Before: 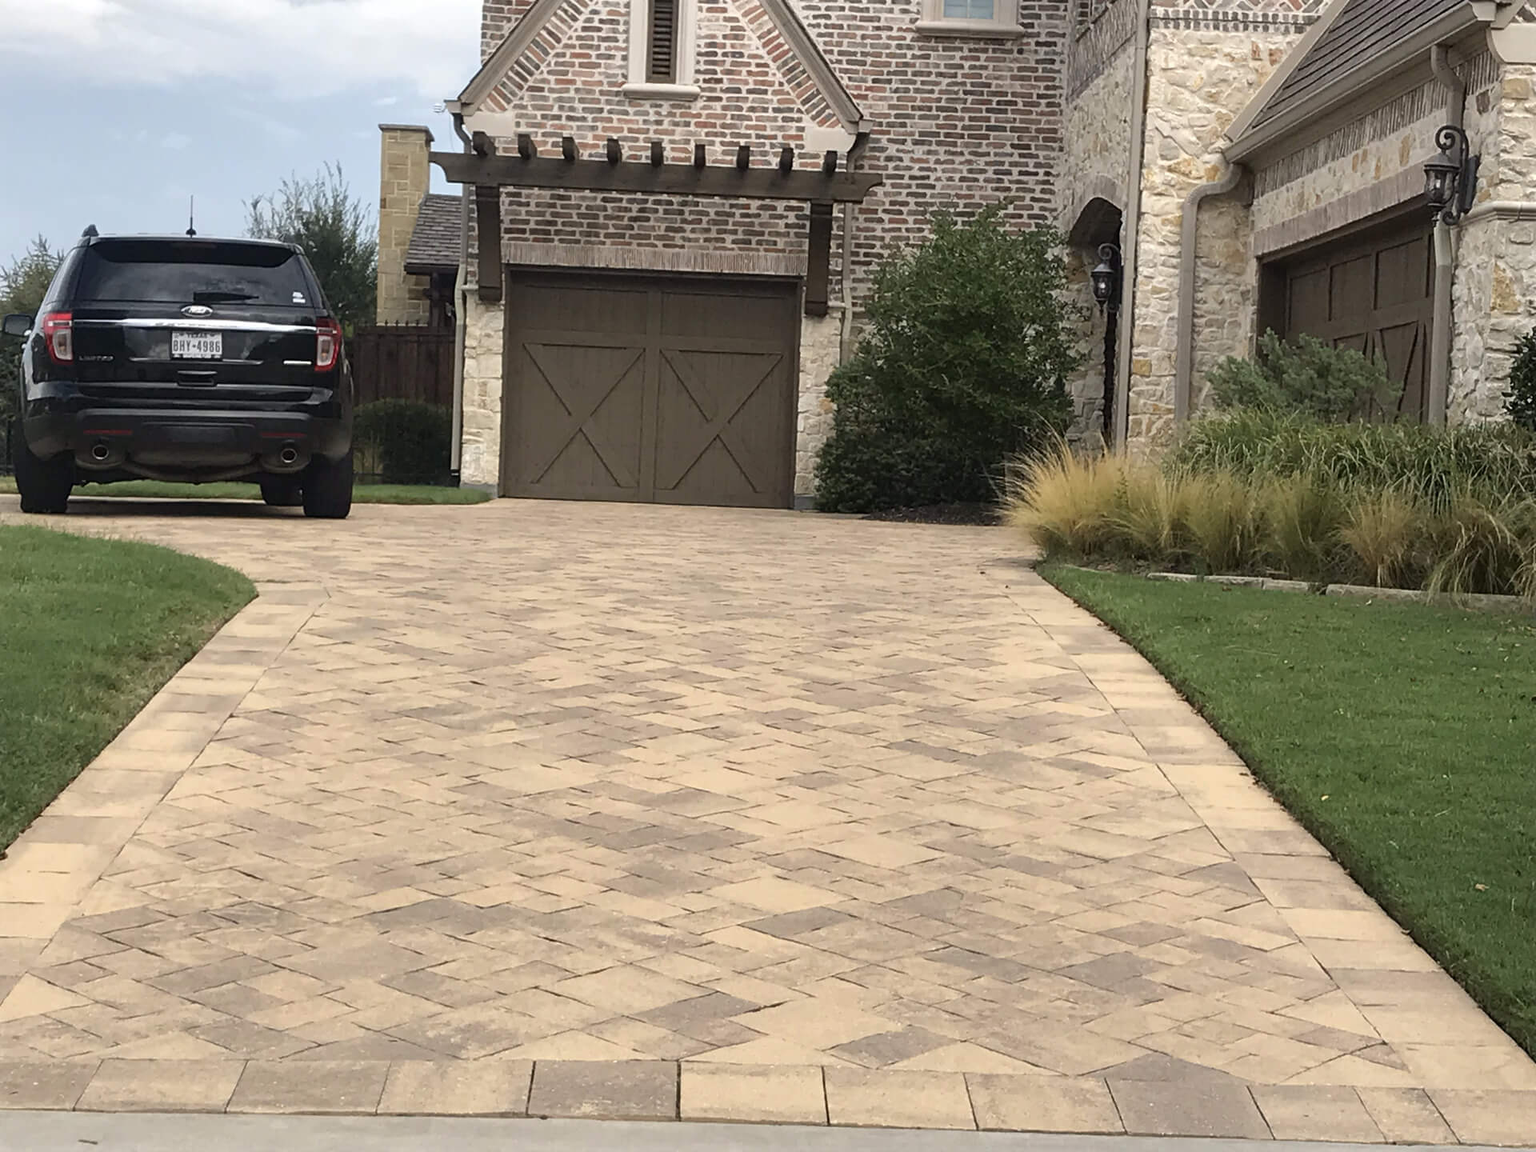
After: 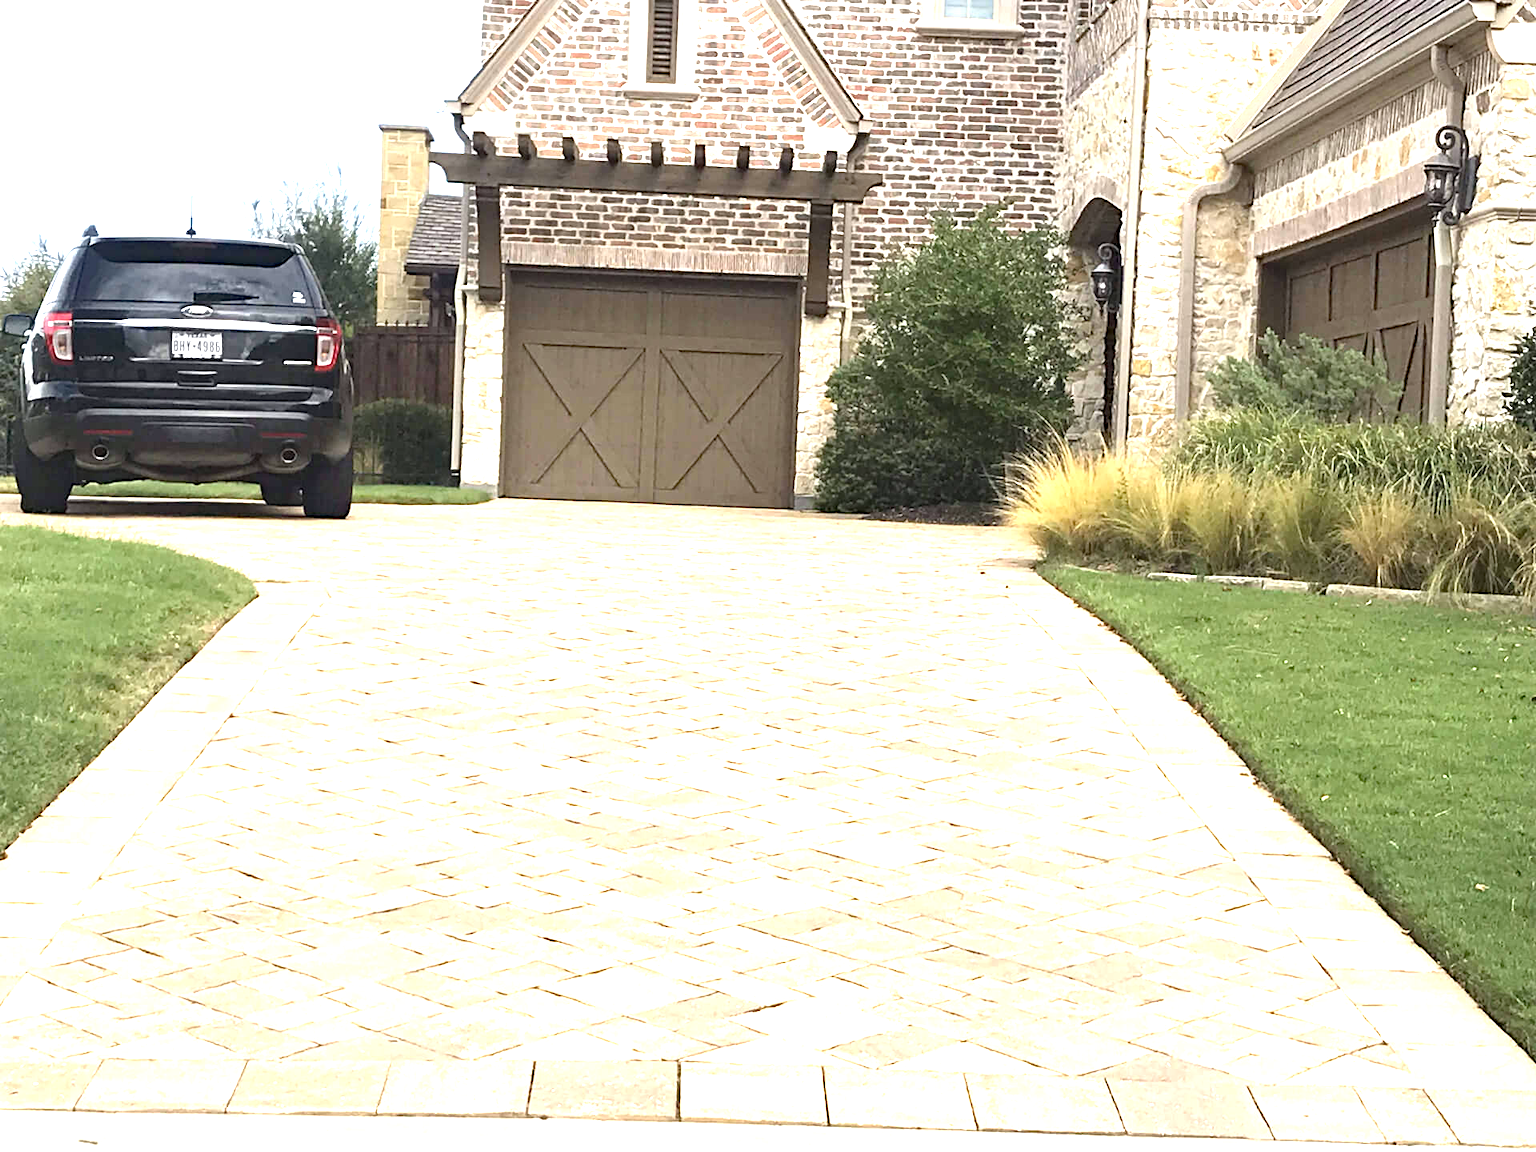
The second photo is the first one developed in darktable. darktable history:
haze removal: compatibility mode true, adaptive false
exposure: black level correction 0, exposure 1.741 EV, compensate exposure bias true, compensate highlight preservation false
